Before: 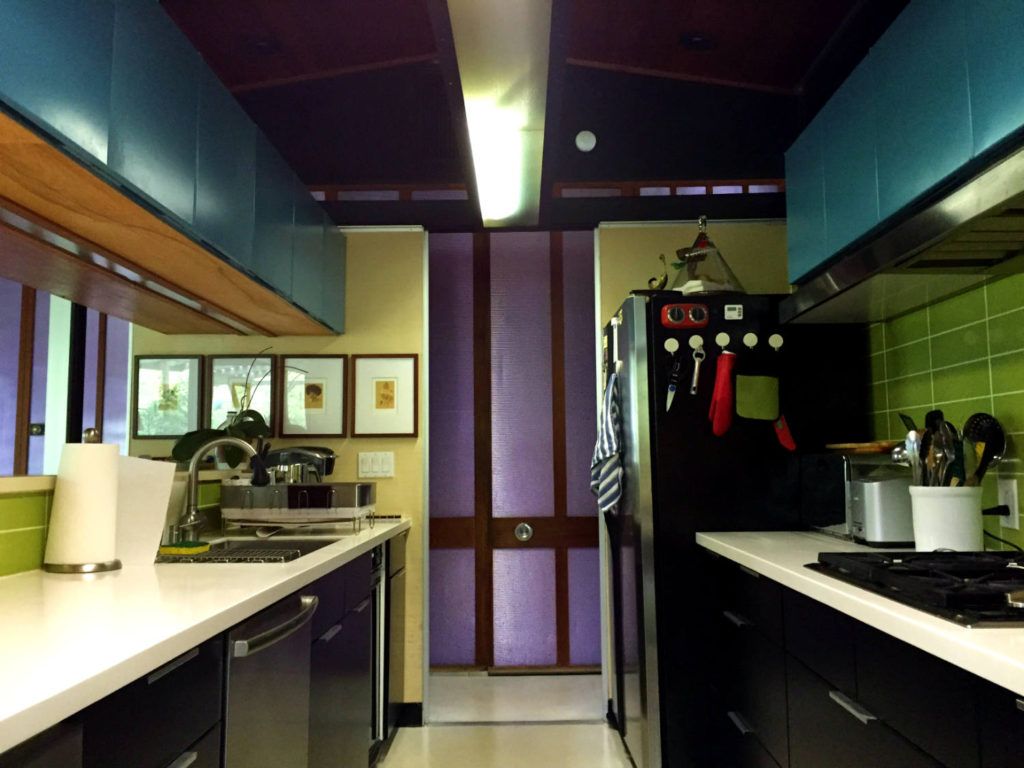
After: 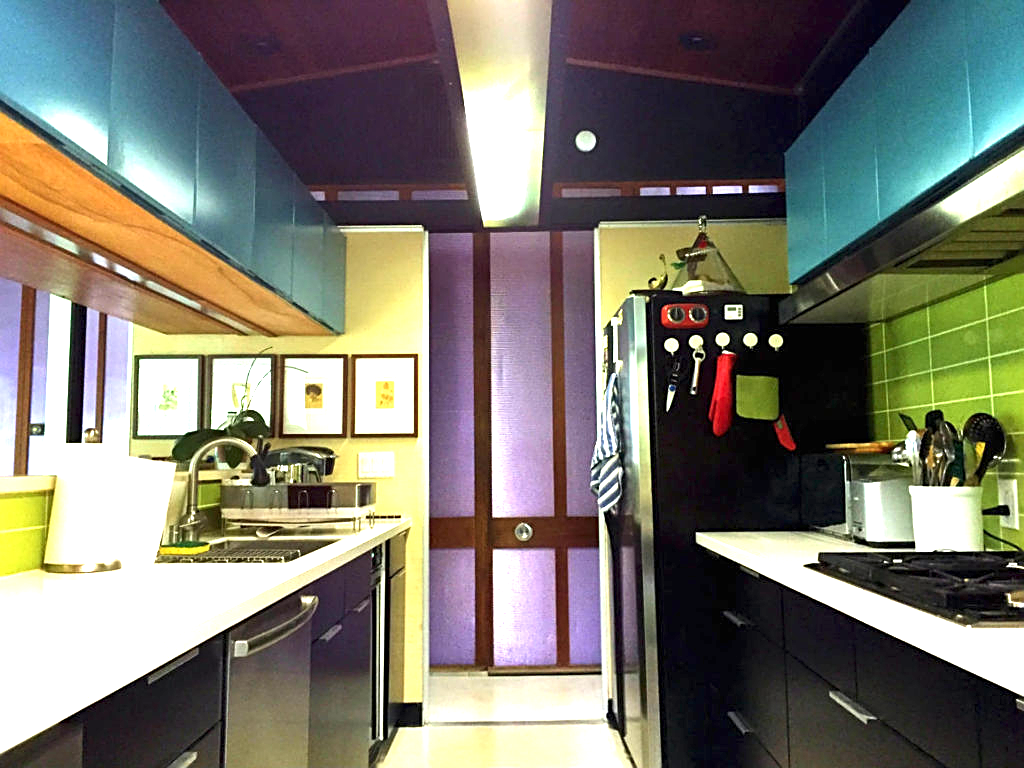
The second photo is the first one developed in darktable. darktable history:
exposure: black level correction 0, exposure 1.758 EV, compensate exposure bias true, compensate highlight preservation false
sharpen: on, module defaults
